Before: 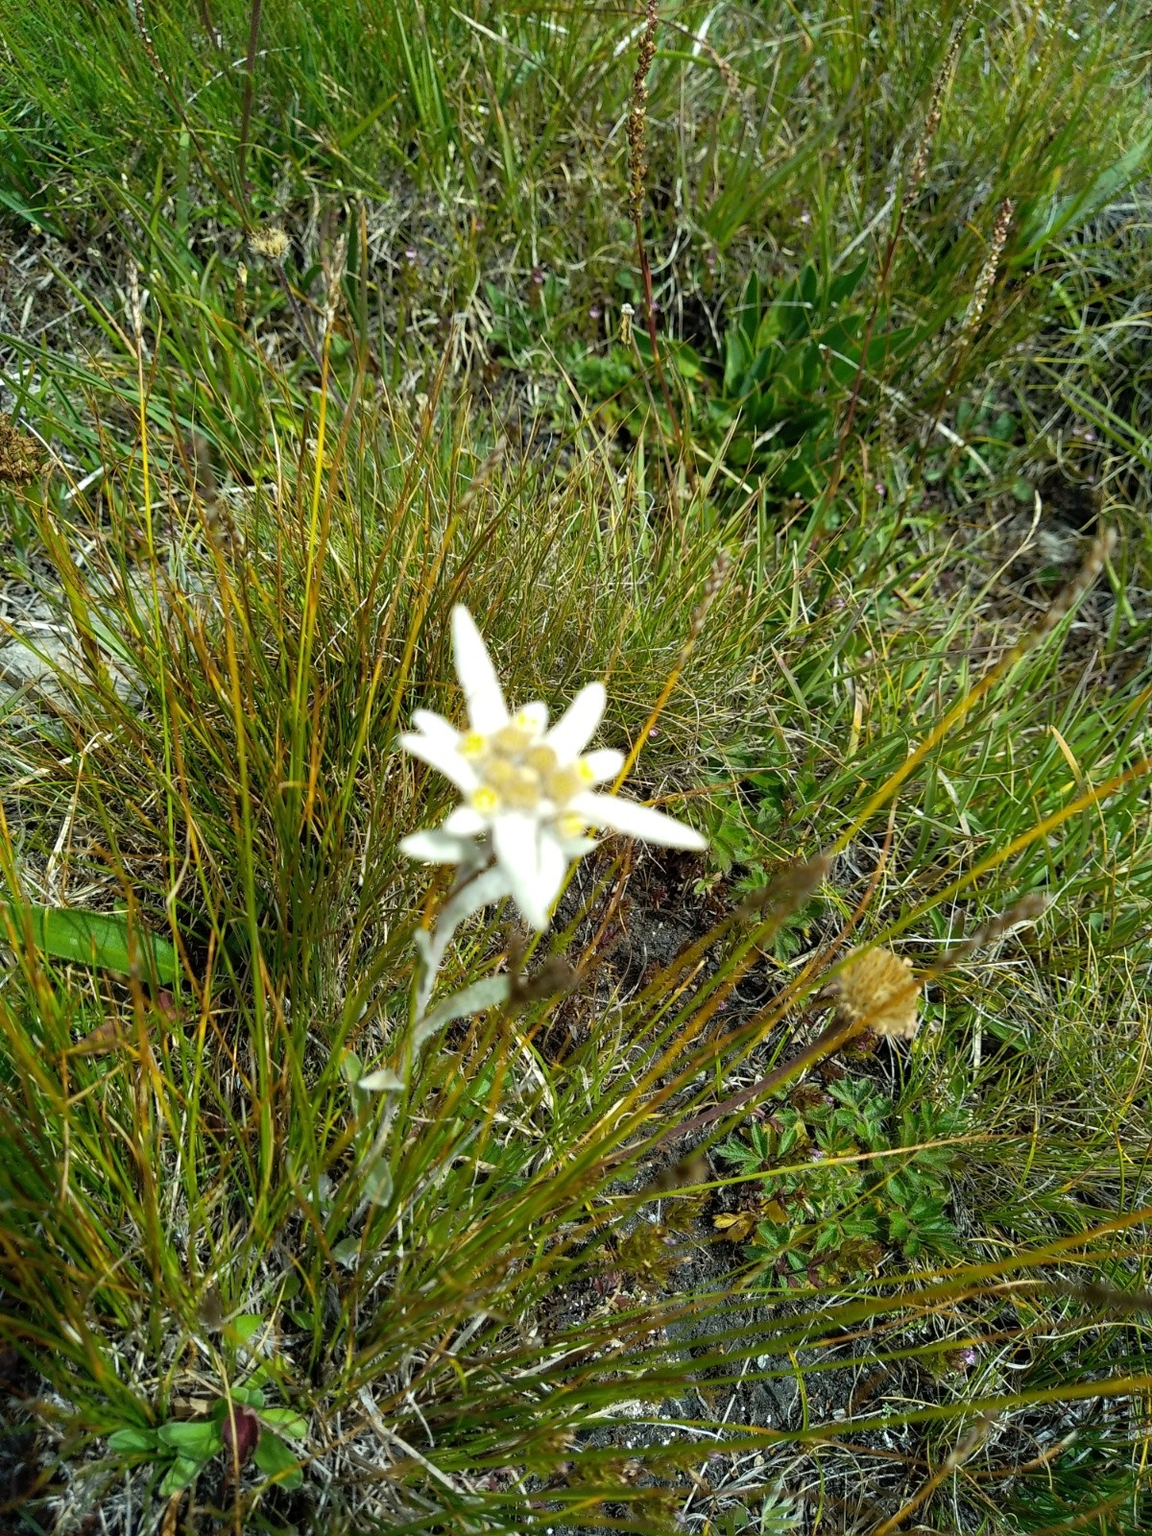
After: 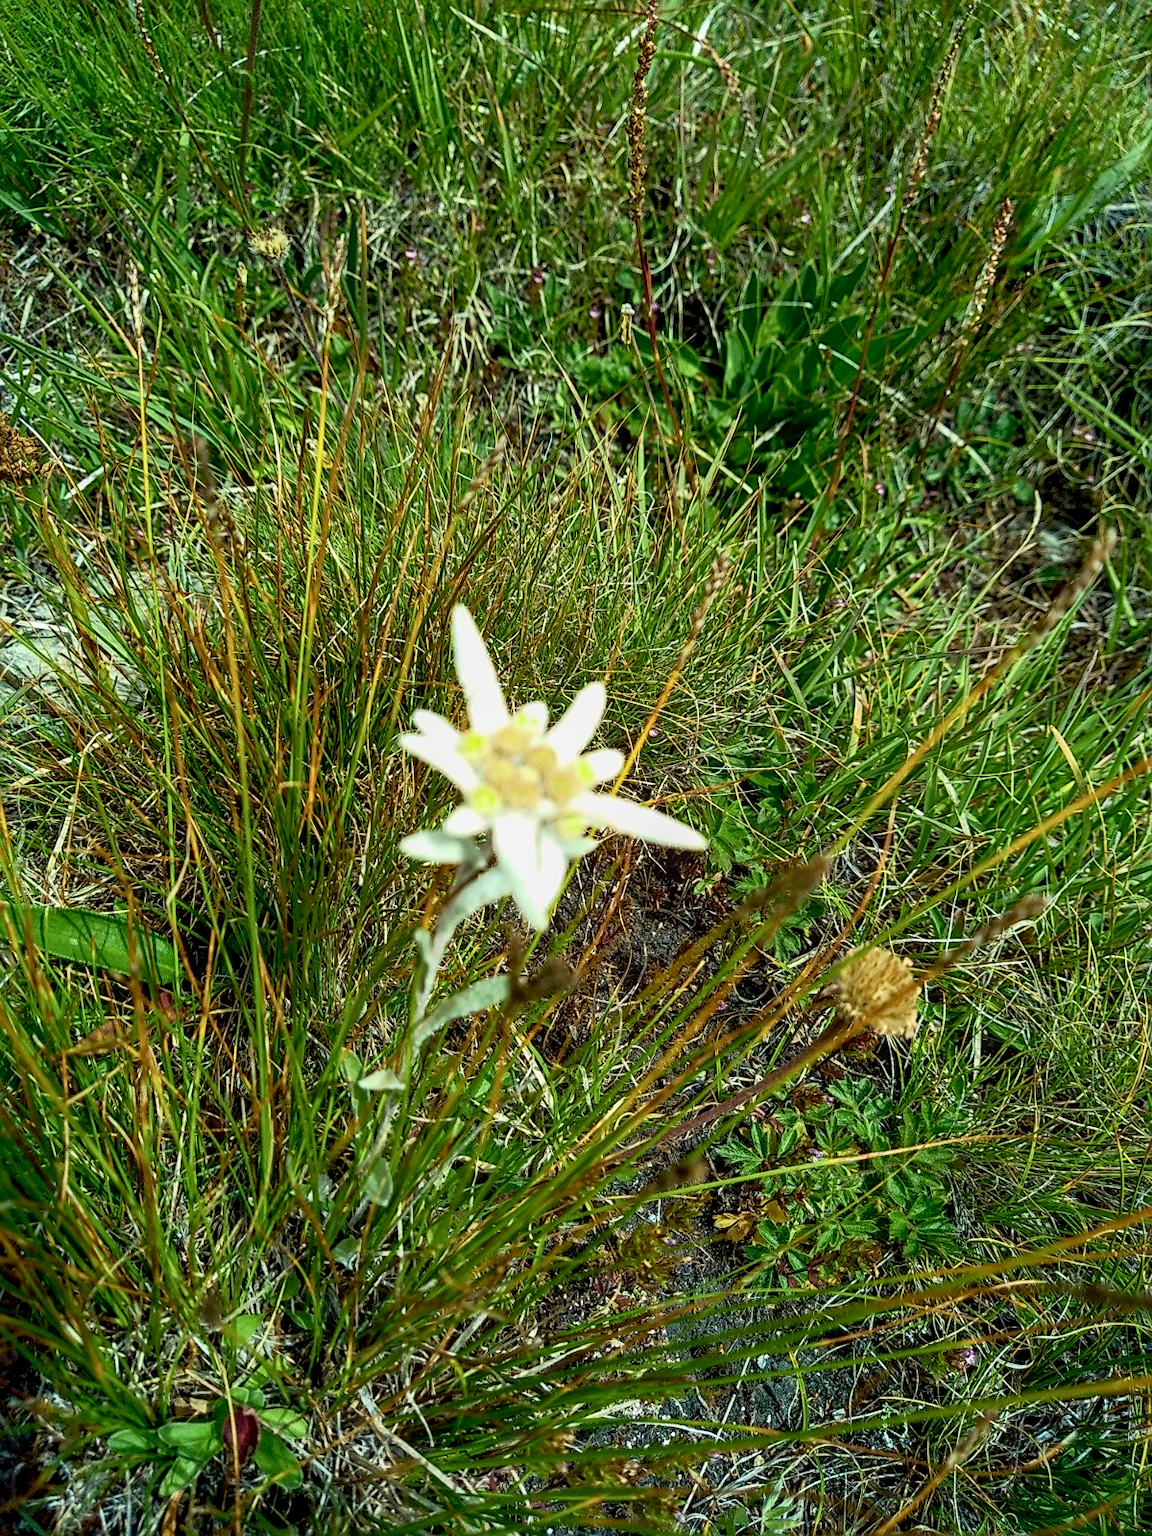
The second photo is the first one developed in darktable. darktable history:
tone equalizer: -8 EV 0.211 EV, -7 EV 0.405 EV, -6 EV 0.457 EV, -5 EV 0.256 EV, -3 EV -0.266 EV, -2 EV -0.423 EV, -1 EV -0.401 EV, +0 EV -0.25 EV
tone curve: curves: ch0 [(0, 0.013) (0.054, 0.018) (0.205, 0.191) (0.289, 0.292) (0.39, 0.424) (0.493, 0.551) (0.647, 0.752) (0.796, 0.887) (1, 0.998)]; ch1 [(0, 0) (0.371, 0.339) (0.477, 0.452) (0.494, 0.495) (0.501, 0.501) (0.51, 0.516) (0.54, 0.557) (0.572, 0.605) (0.625, 0.687) (0.774, 0.841) (1, 1)]; ch2 [(0, 0) (0.32, 0.281) (0.403, 0.399) (0.441, 0.428) (0.47, 0.469) (0.498, 0.496) (0.524, 0.543) (0.551, 0.579) (0.633, 0.665) (0.7, 0.711) (1, 1)], color space Lab, independent channels, preserve colors none
local contrast: on, module defaults
sharpen: on, module defaults
